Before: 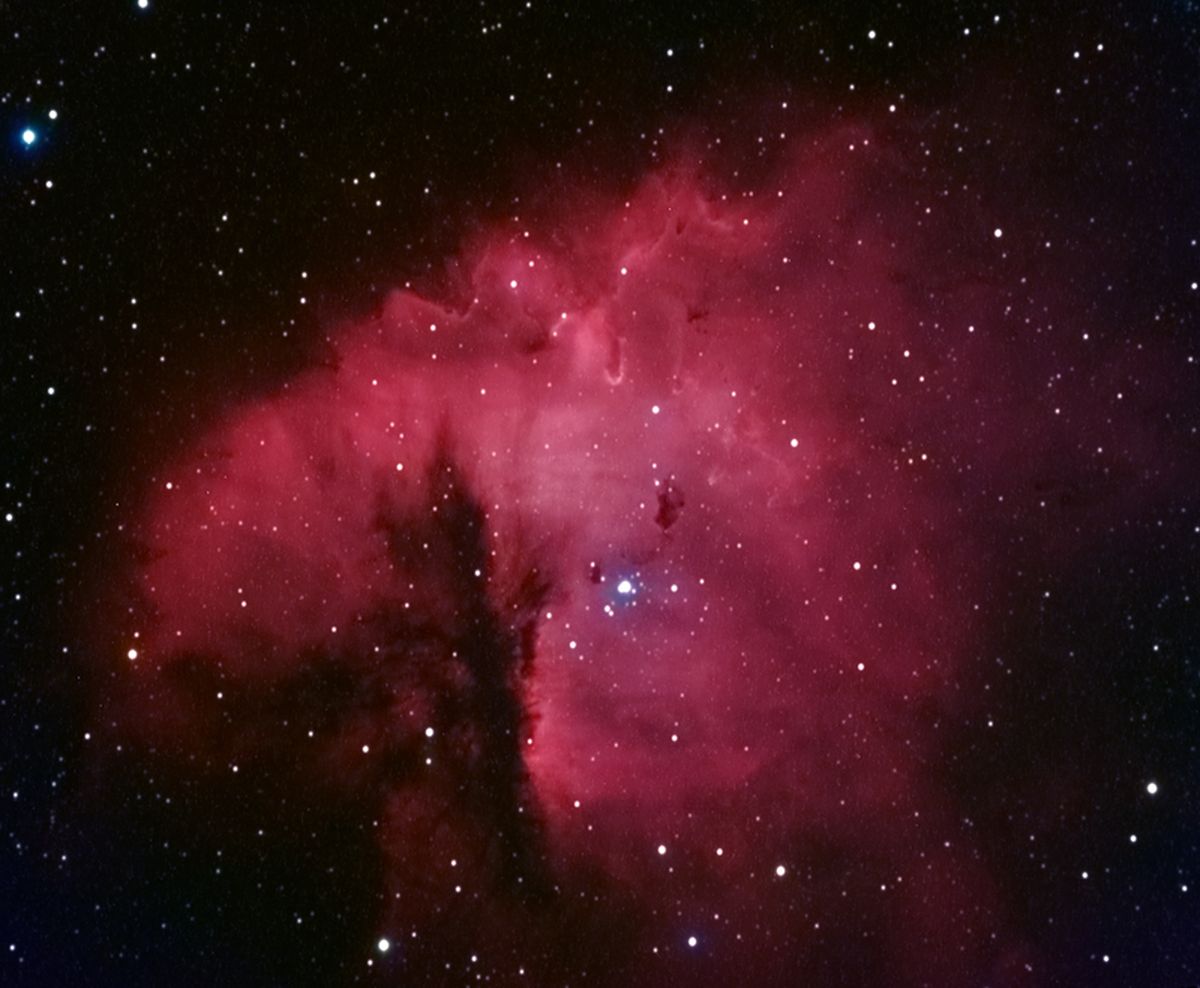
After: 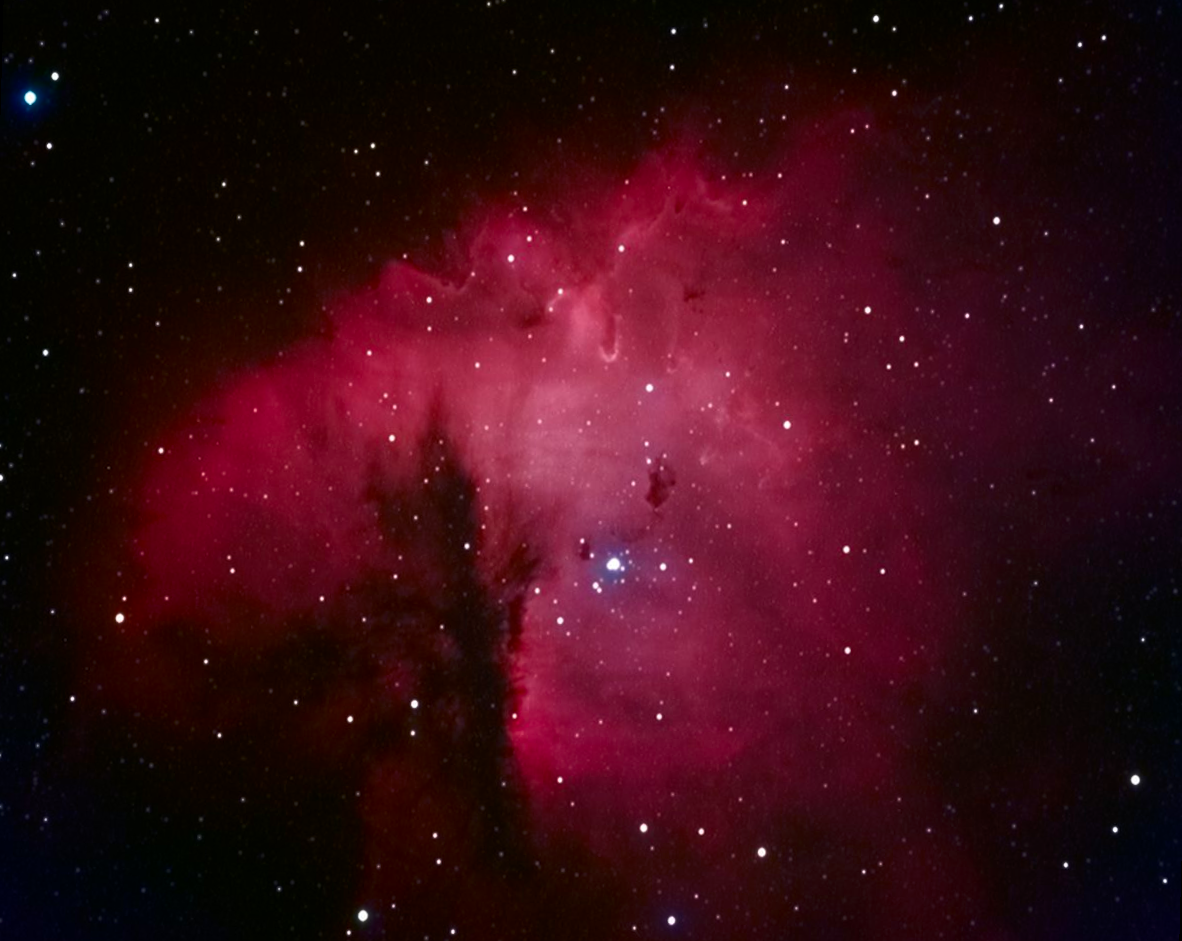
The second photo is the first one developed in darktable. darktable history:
shadows and highlights: shadows -40.15, highlights 62.88, soften with gaussian
rotate and perspective: rotation 1.57°, crop left 0.018, crop right 0.982, crop top 0.039, crop bottom 0.961
